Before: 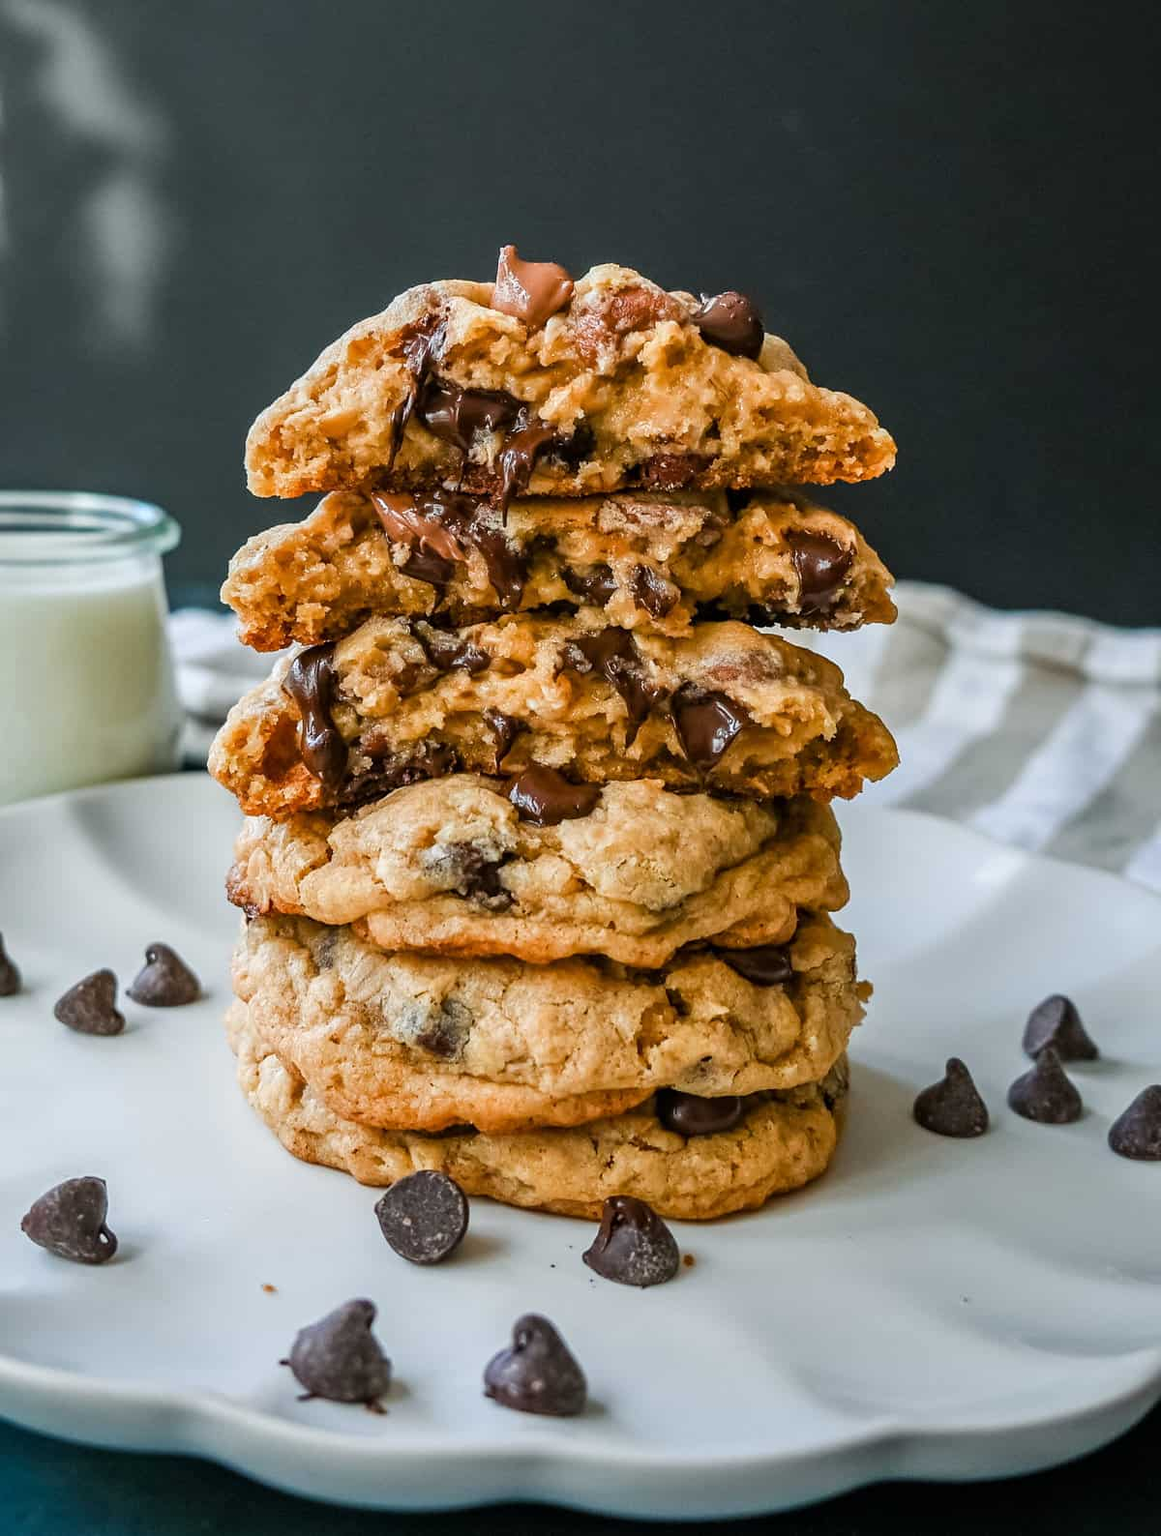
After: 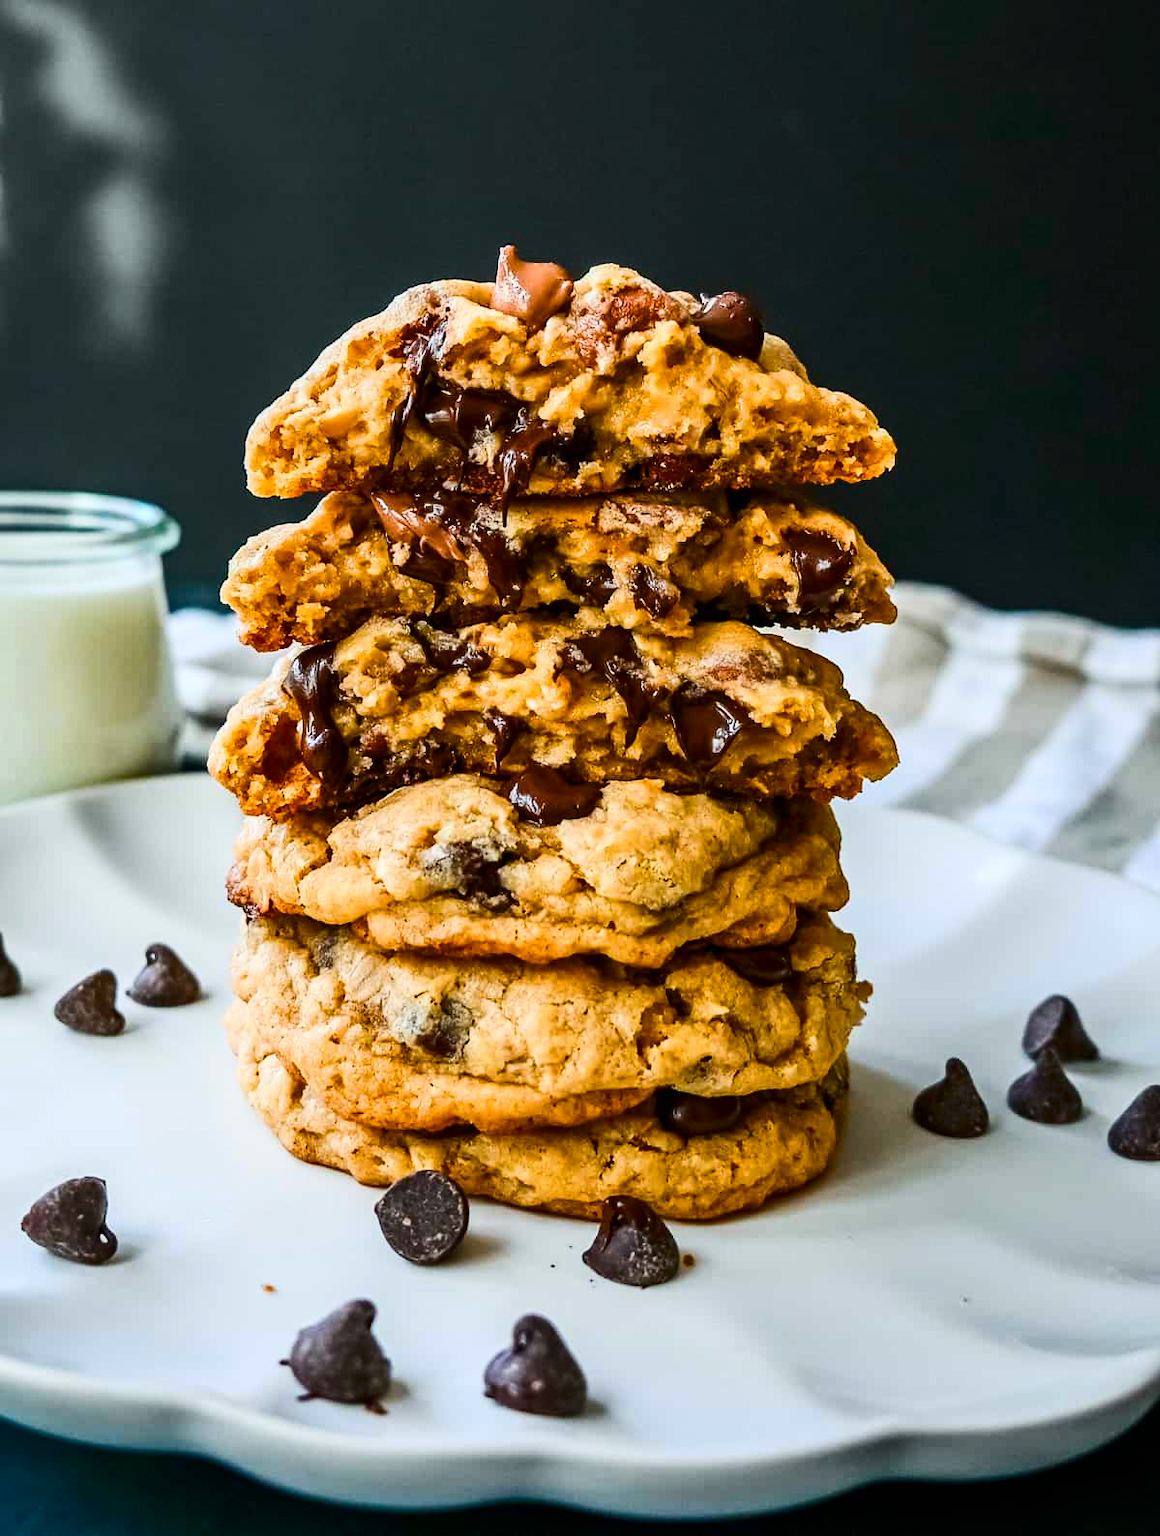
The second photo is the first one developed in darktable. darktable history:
contrast brightness saturation: contrast 0.28
color balance rgb: perceptual saturation grading › global saturation 25%, global vibrance 20%
